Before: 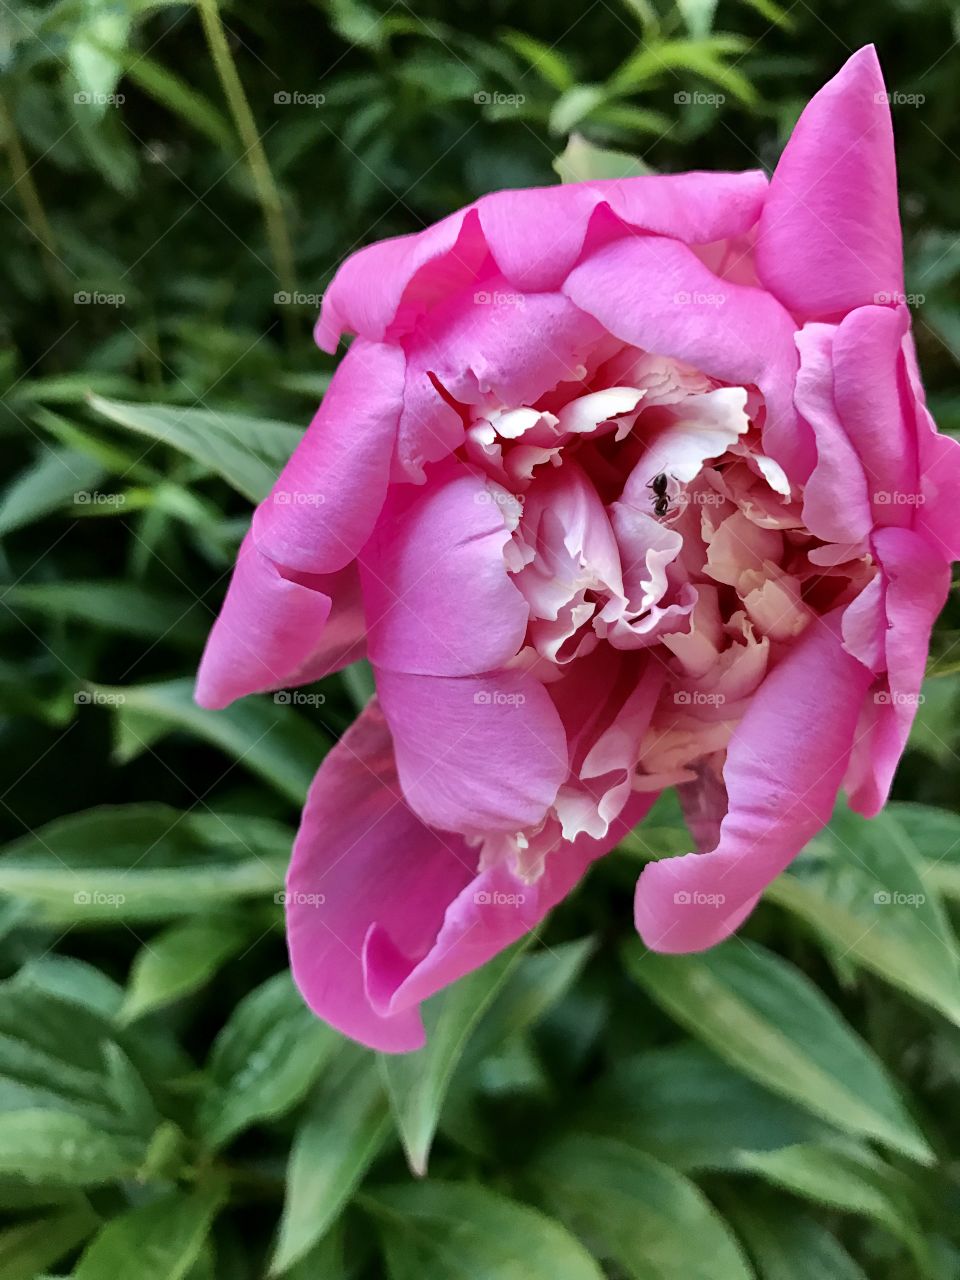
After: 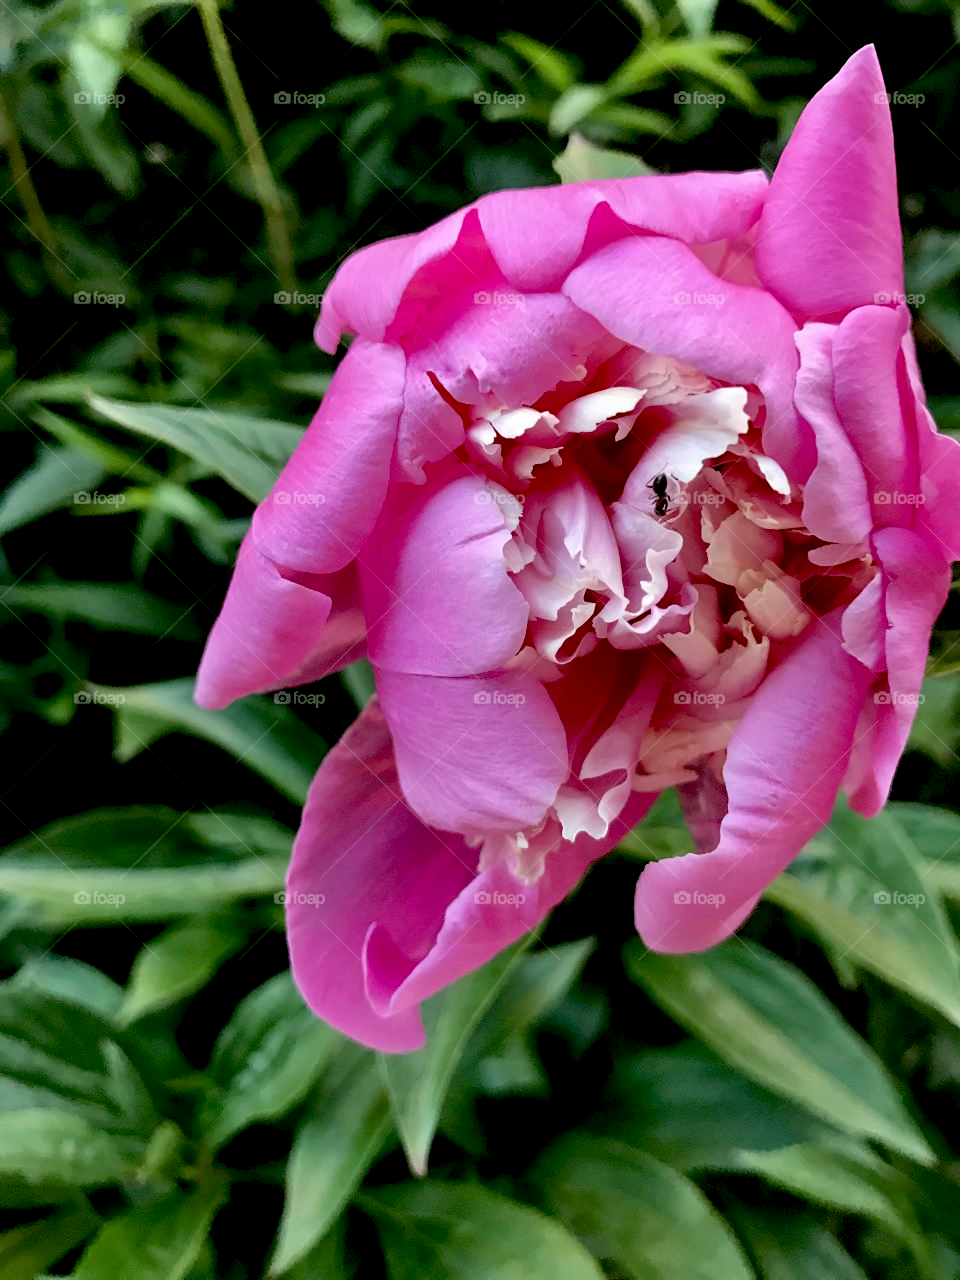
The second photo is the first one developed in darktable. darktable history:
exposure: black level correction 0.017, exposure -0.01 EV, compensate highlight preservation false
